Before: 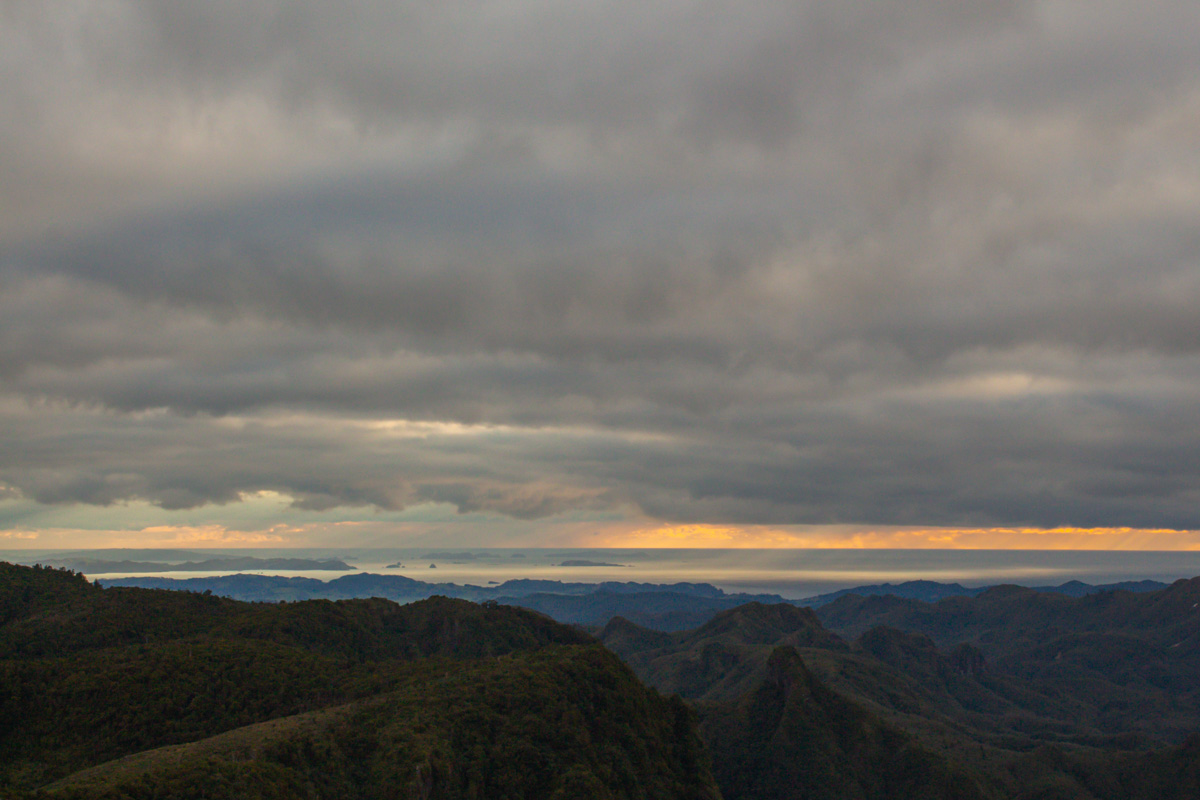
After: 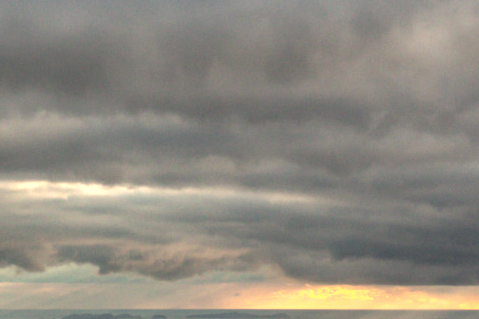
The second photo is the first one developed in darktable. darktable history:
tone equalizer: -8 EV -0.417 EV, -7 EV -0.389 EV, -6 EV -0.333 EV, -5 EV -0.222 EV, -3 EV 0.222 EV, -2 EV 0.333 EV, -1 EV 0.389 EV, +0 EV 0.417 EV, edges refinement/feathering 500, mask exposure compensation -1.57 EV, preserve details no
crop: left 30%, top 30%, right 30%, bottom 30%
local contrast: detail 154%
